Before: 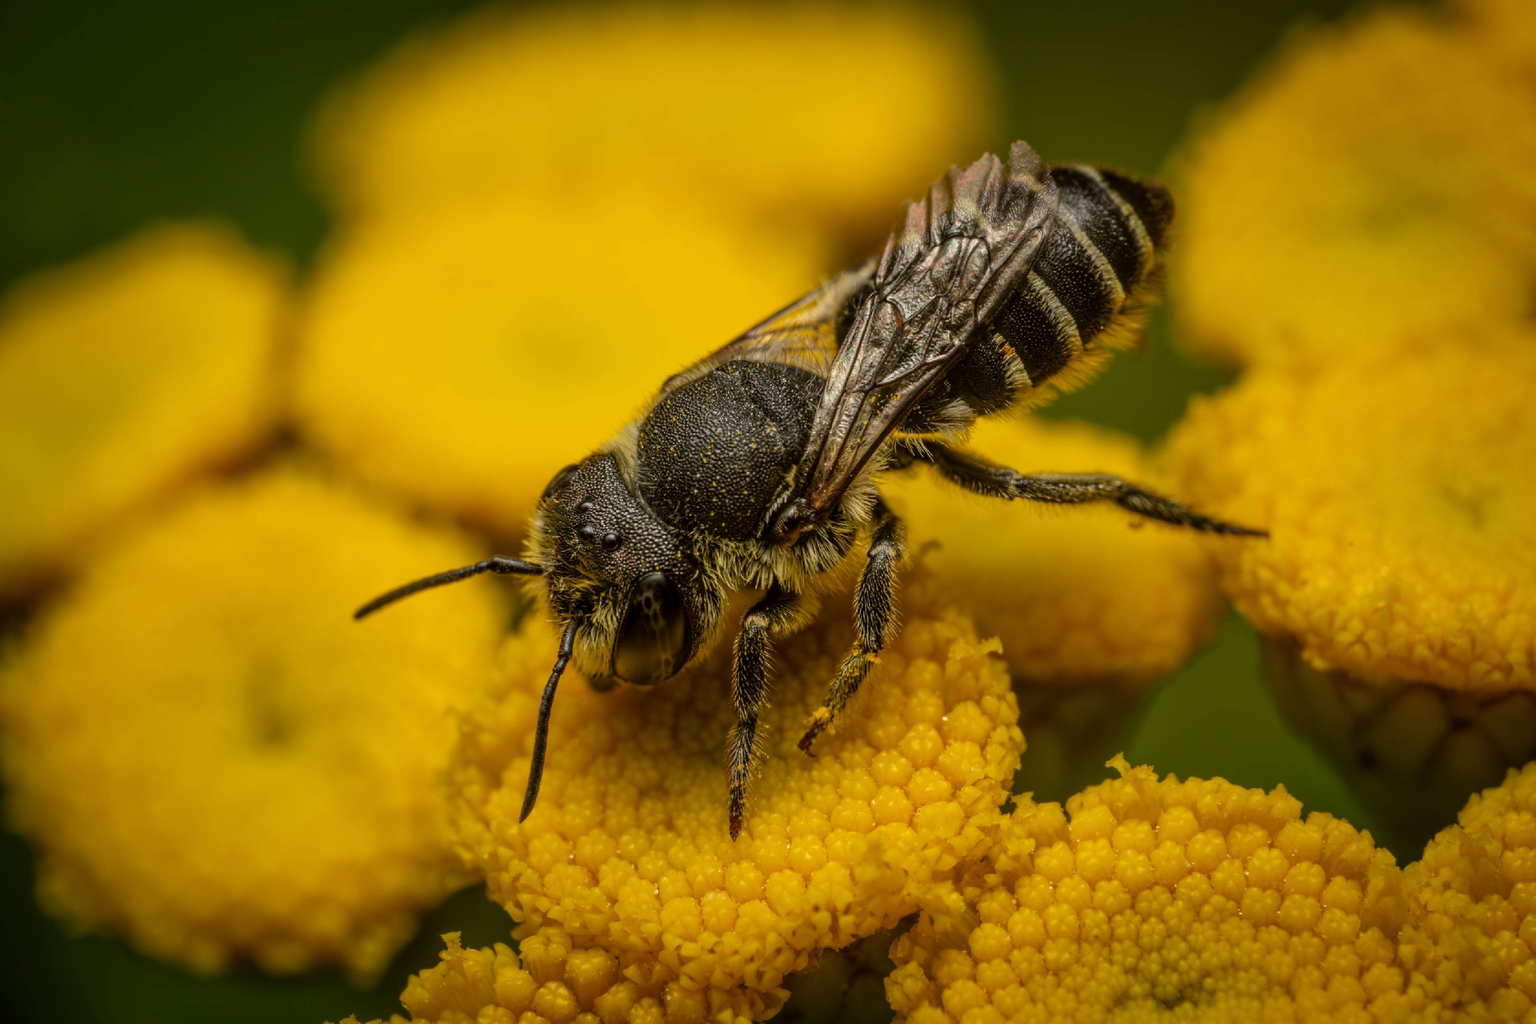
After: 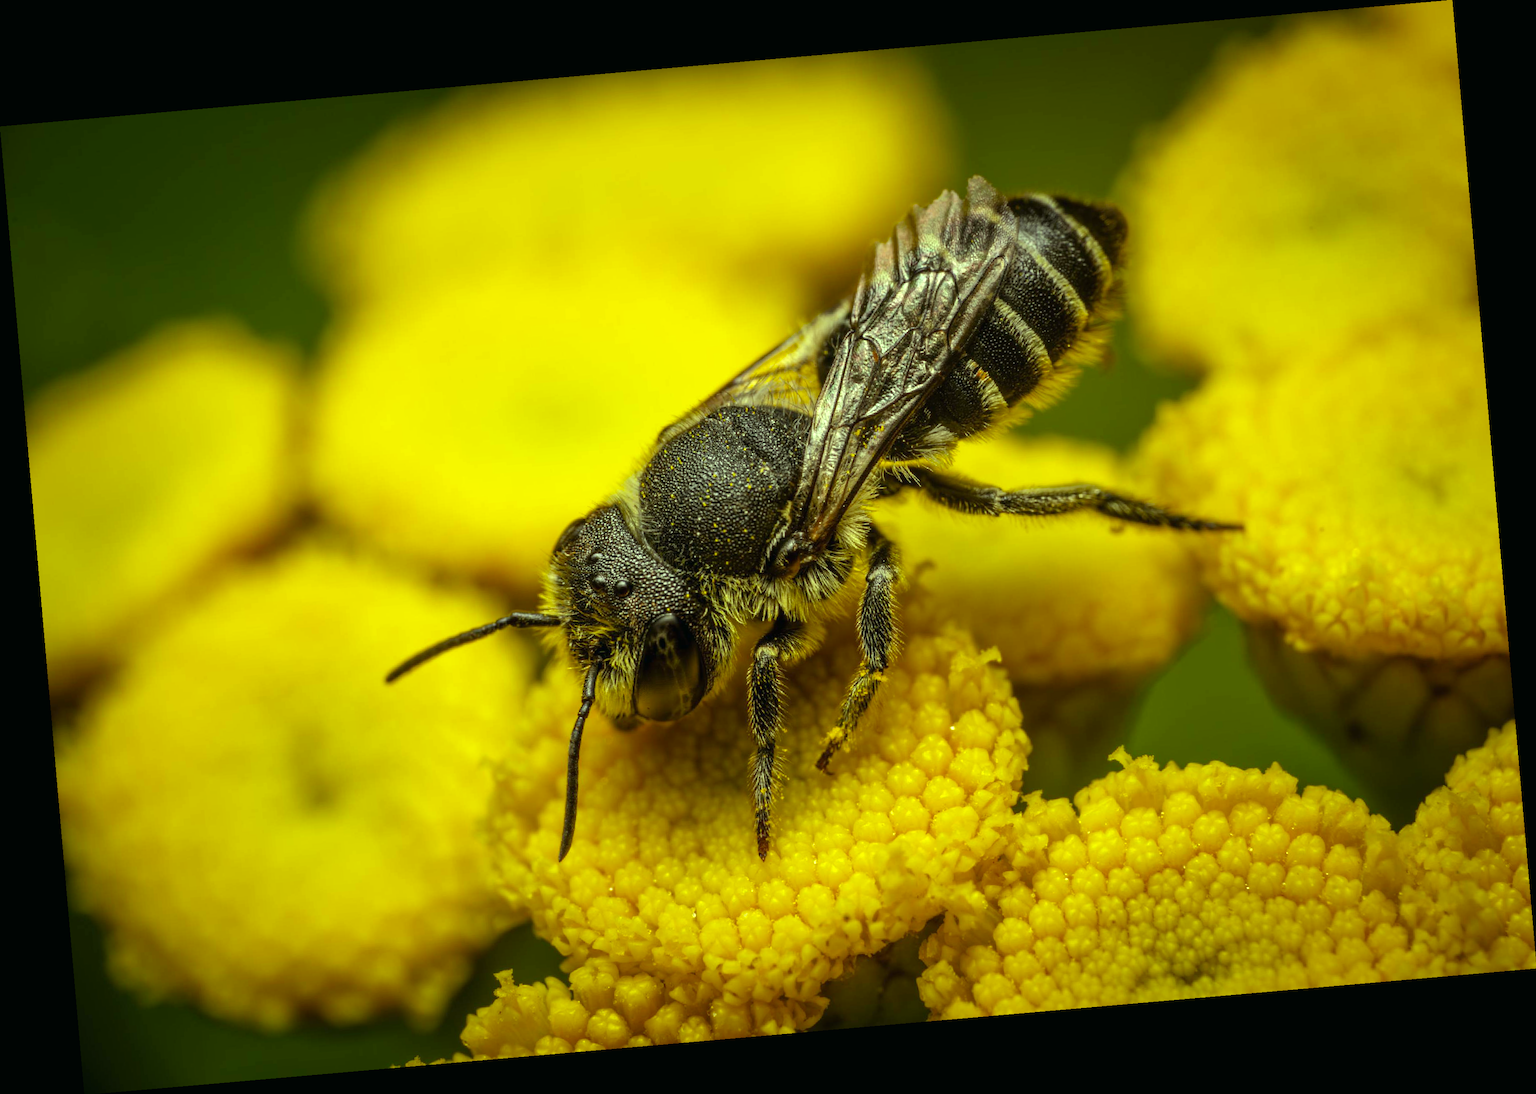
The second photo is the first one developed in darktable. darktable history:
color correction: highlights a* 1.39, highlights b* 17.83
color balance: mode lift, gamma, gain (sRGB), lift [0.997, 0.979, 1.021, 1.011], gamma [1, 1.084, 0.916, 0.998], gain [1, 0.87, 1.13, 1.101], contrast 4.55%, contrast fulcrum 38.24%, output saturation 104.09%
rotate and perspective: rotation -4.98°, automatic cropping off
exposure: black level correction 0, exposure 0.5 EV, compensate exposure bias true, compensate highlight preservation false
